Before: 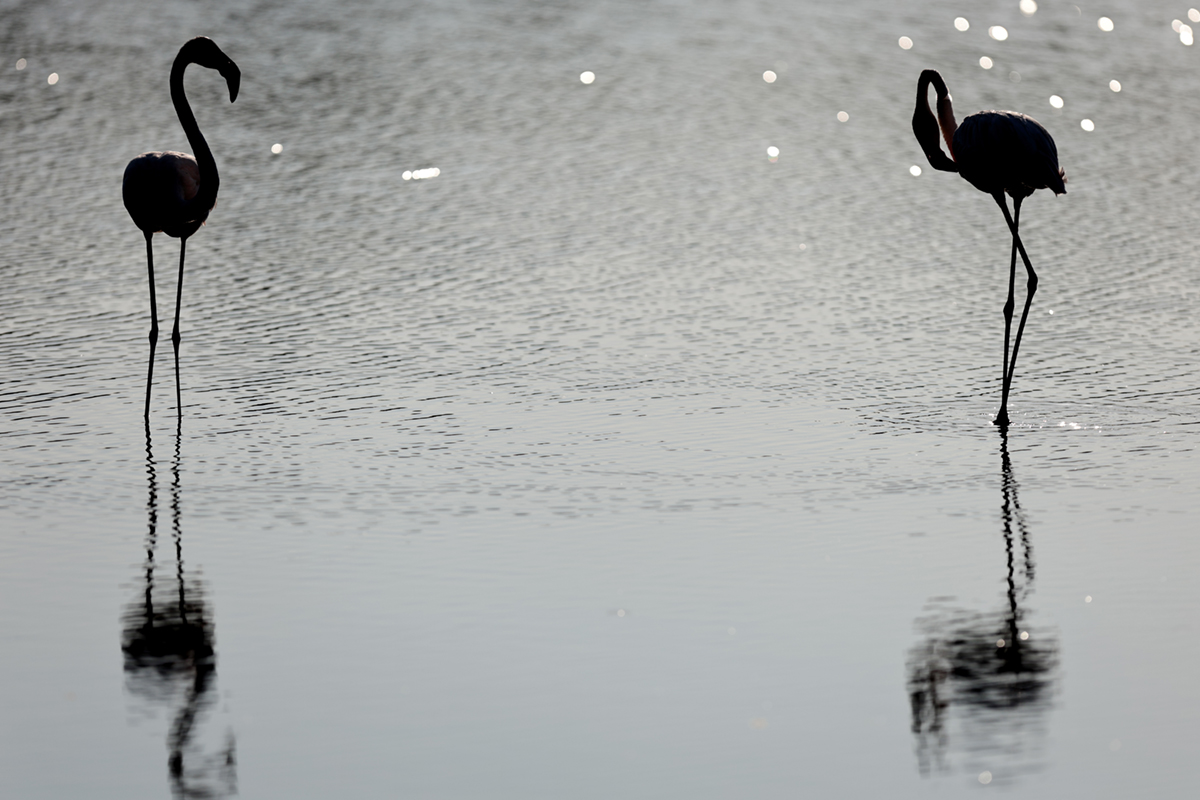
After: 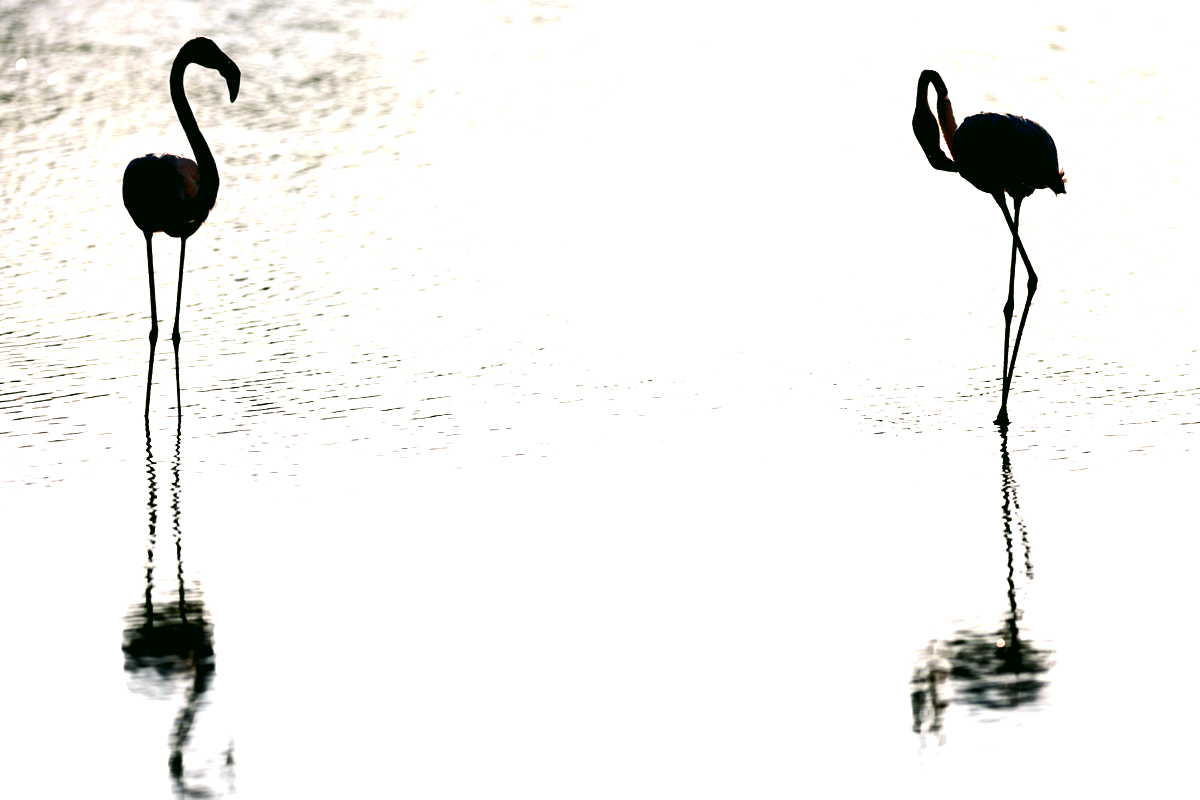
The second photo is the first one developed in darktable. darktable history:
exposure: black level correction 0, exposure 1.276 EV, compensate highlight preservation false
tone equalizer: -8 EV -0.772 EV, -7 EV -0.737 EV, -6 EV -0.593 EV, -5 EV -0.386 EV, -3 EV 0.391 EV, -2 EV 0.6 EV, -1 EV 0.686 EV, +0 EV 0.764 EV, edges refinement/feathering 500, mask exposure compensation -1.57 EV, preserve details no
color balance rgb: perceptual saturation grading › global saturation 0.717%, perceptual saturation grading › mid-tones 6.239%, perceptual saturation grading › shadows 71.496%, global vibrance 50.581%
color correction: highlights a* 4.58, highlights b* 4.94, shadows a* -8.3, shadows b* 4.99
